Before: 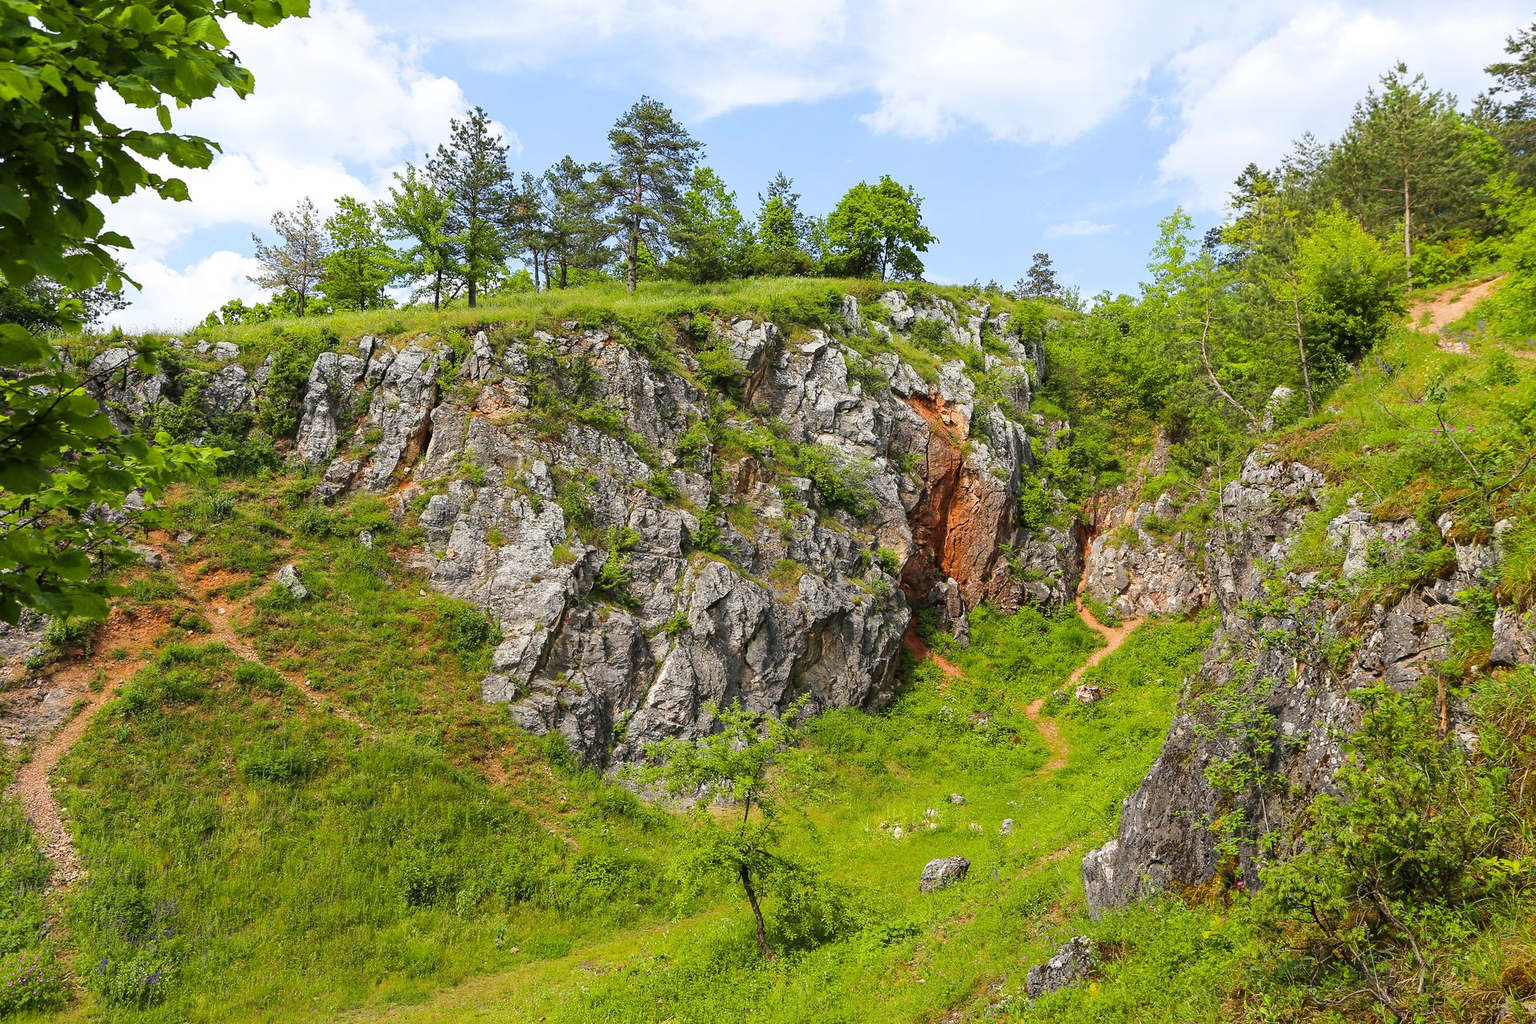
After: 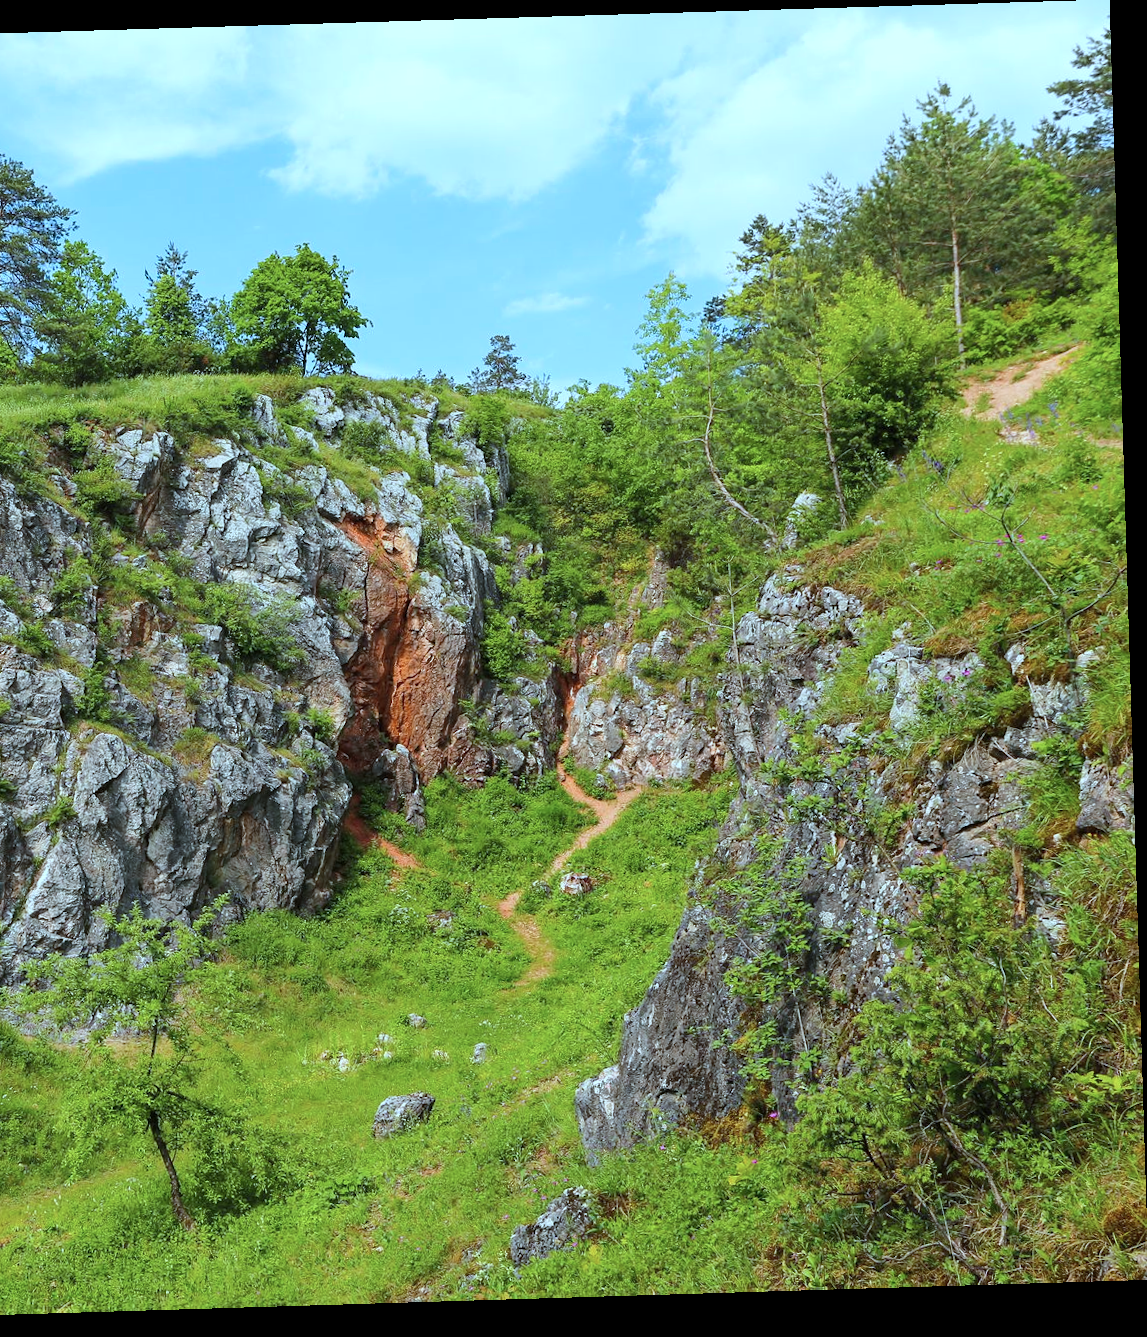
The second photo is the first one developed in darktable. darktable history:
color correction: highlights a* -10.69, highlights b* -19.19
crop: left 41.402%
rotate and perspective: rotation -1.75°, automatic cropping off
